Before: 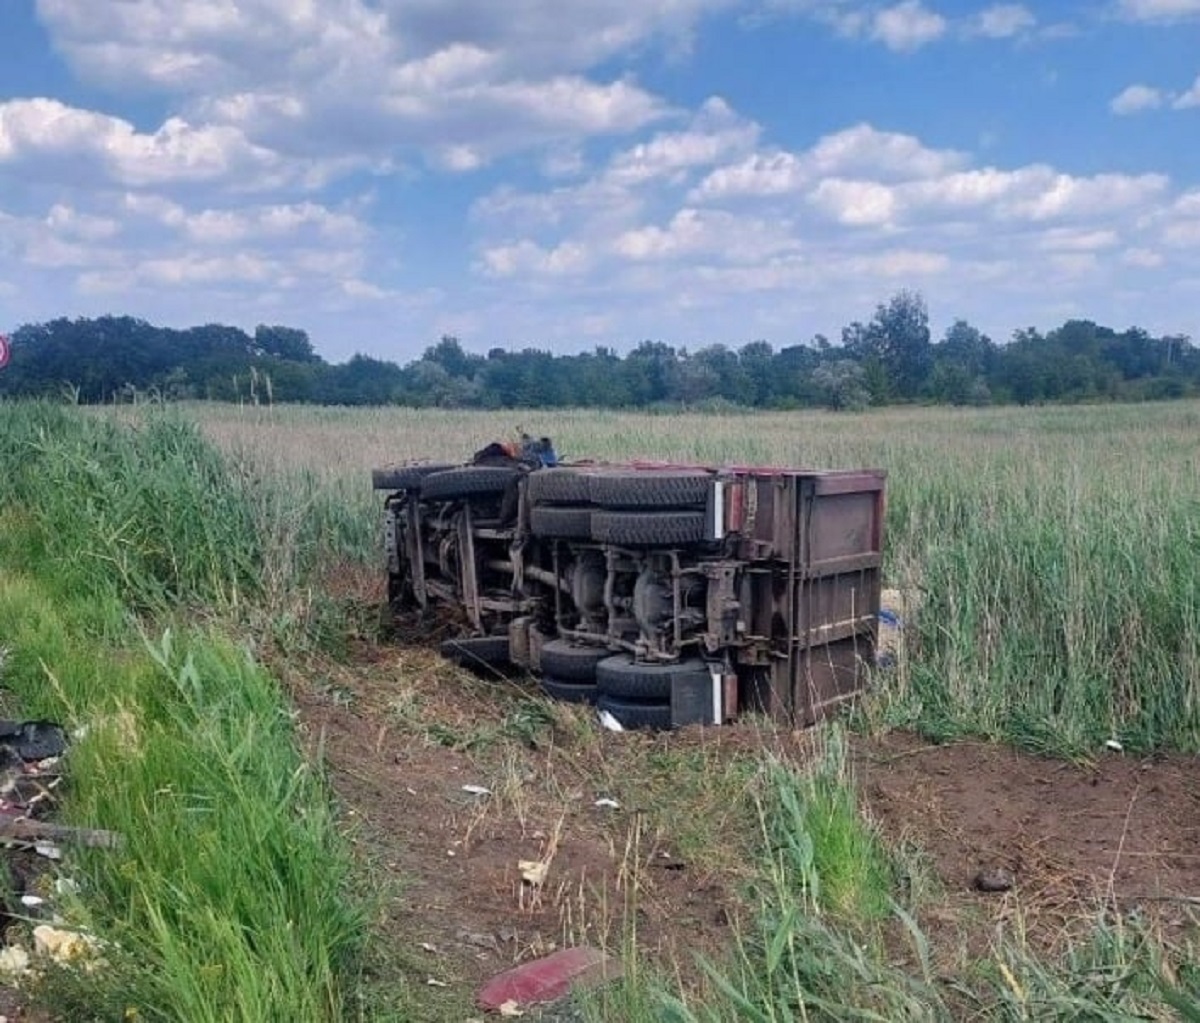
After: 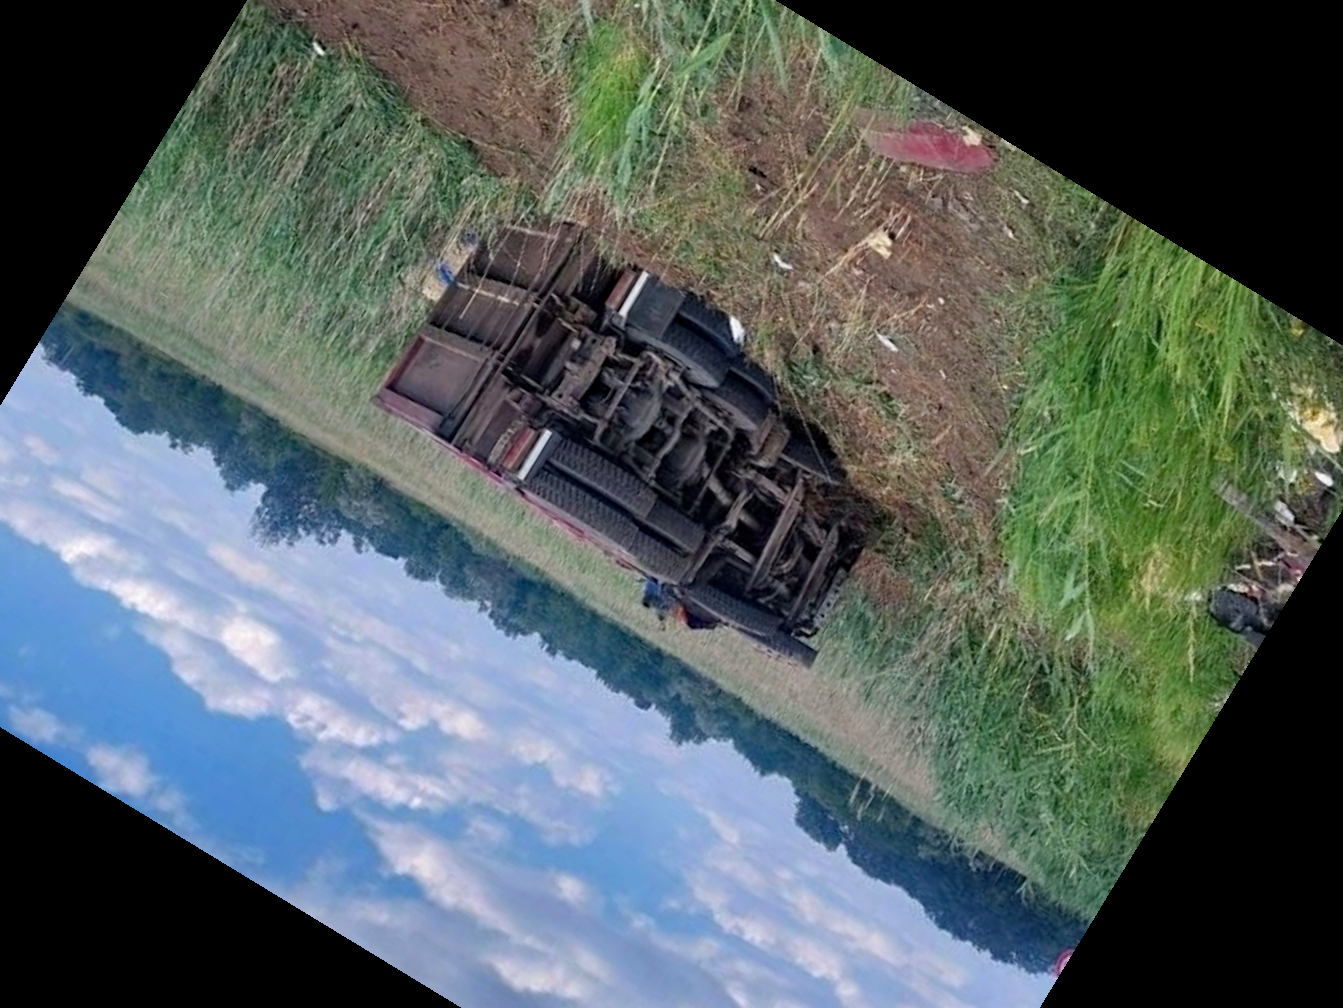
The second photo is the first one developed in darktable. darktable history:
haze removal: compatibility mode true, adaptive false
crop and rotate: angle 148.68°, left 9.111%, top 15.603%, right 4.588%, bottom 17.041%
